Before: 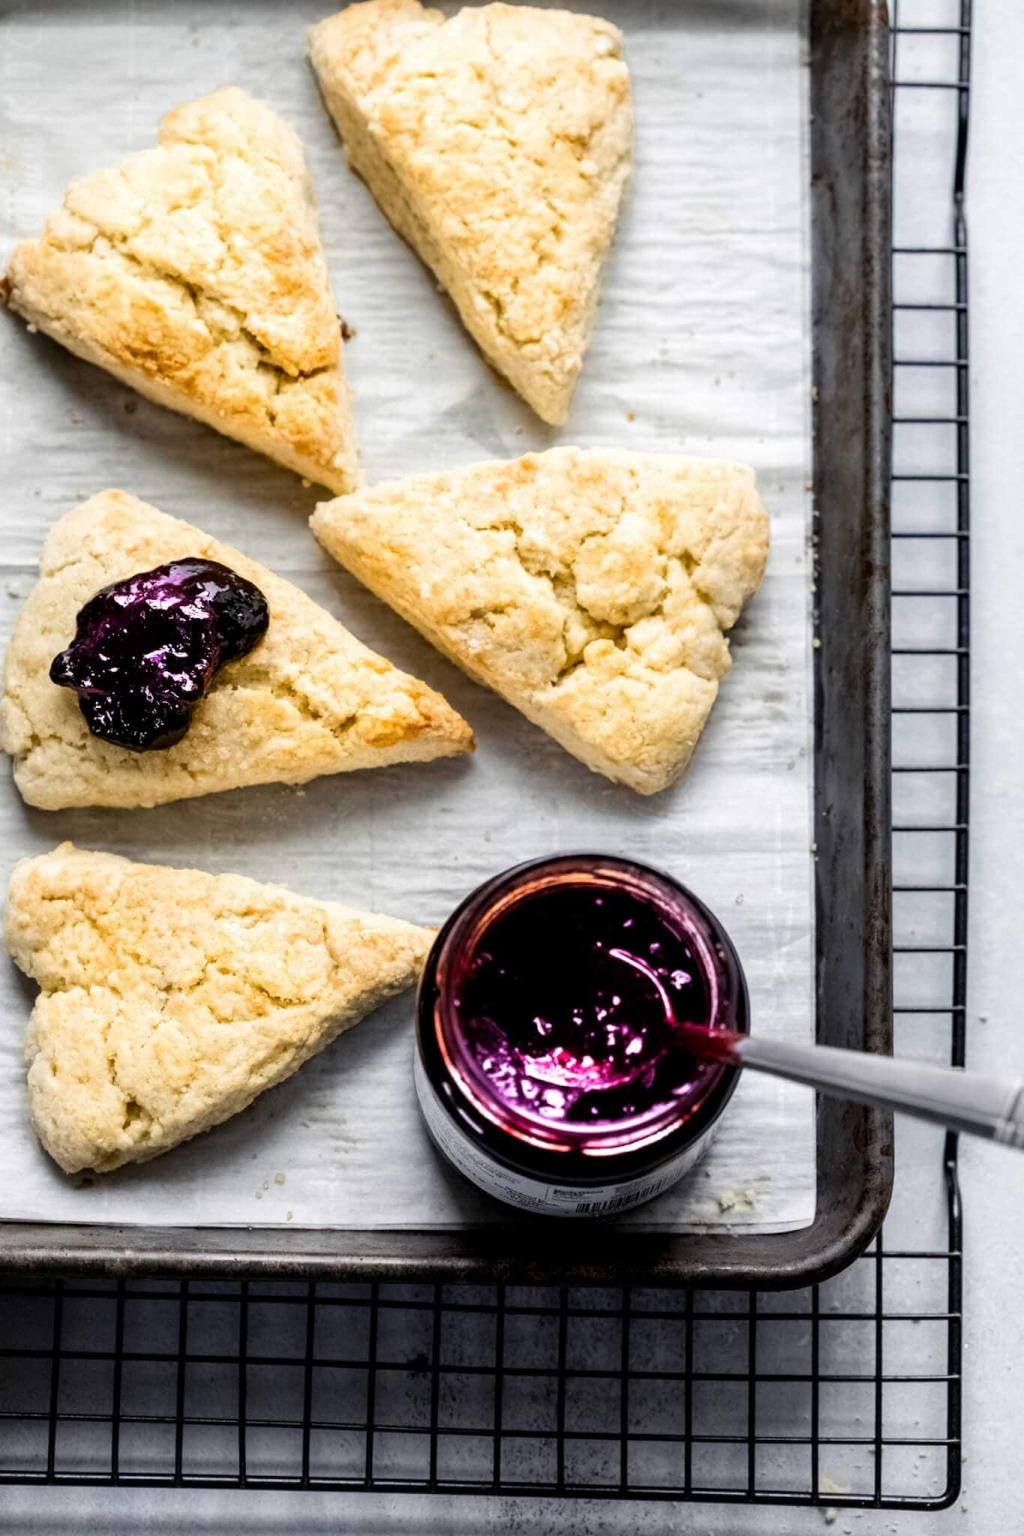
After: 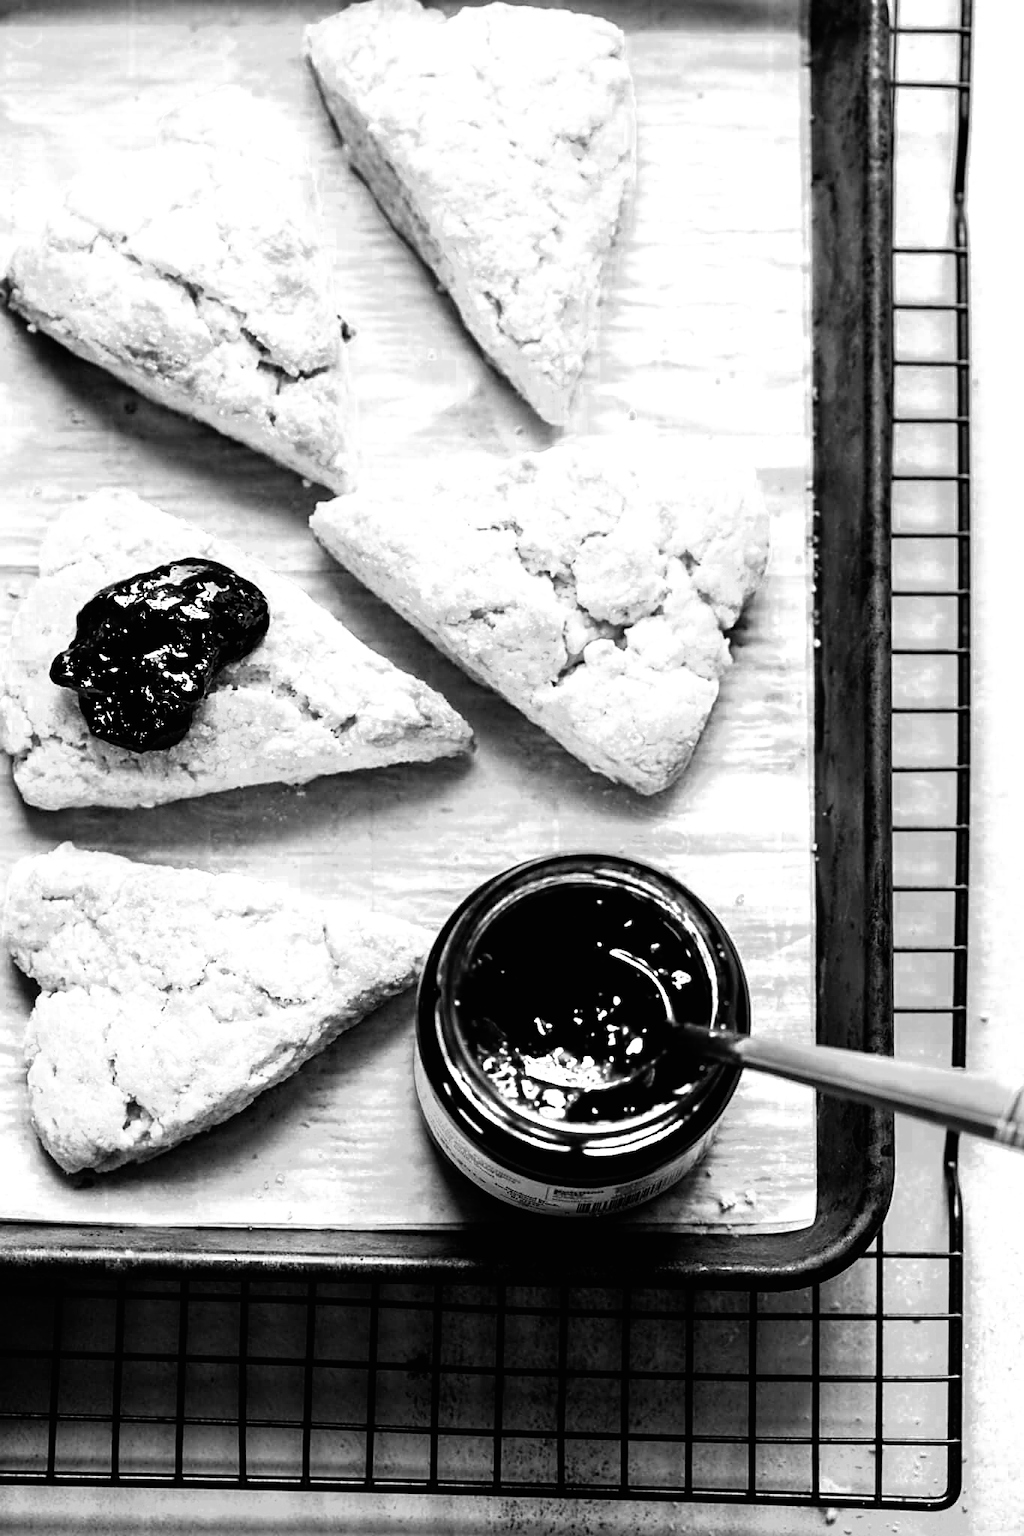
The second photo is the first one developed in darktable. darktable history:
filmic rgb: black relative exposure -8.2 EV, white relative exposure 2.2 EV, threshold 3 EV, hardness 7.11, latitude 85.74%, contrast 1.696, highlights saturation mix -4%, shadows ↔ highlights balance -2.69%, color science v5 (2021), contrast in shadows safe, contrast in highlights safe, enable highlight reconstruction true
sharpen: on, module defaults
exposure: black level correction -0.015, compensate highlight preservation false
color balance rgb: perceptual saturation grading › global saturation 20%, global vibrance 20%
color zones: curves: ch0 [(0.002, 0.593) (0.143, 0.417) (0.285, 0.541) (0.455, 0.289) (0.608, 0.327) (0.727, 0.283) (0.869, 0.571) (1, 0.603)]; ch1 [(0, 0) (0.143, 0) (0.286, 0) (0.429, 0) (0.571, 0) (0.714, 0) (0.857, 0)]
color calibration: illuminant as shot in camera, x 0.358, y 0.373, temperature 4628.91 K
white balance: red 1, blue 1
